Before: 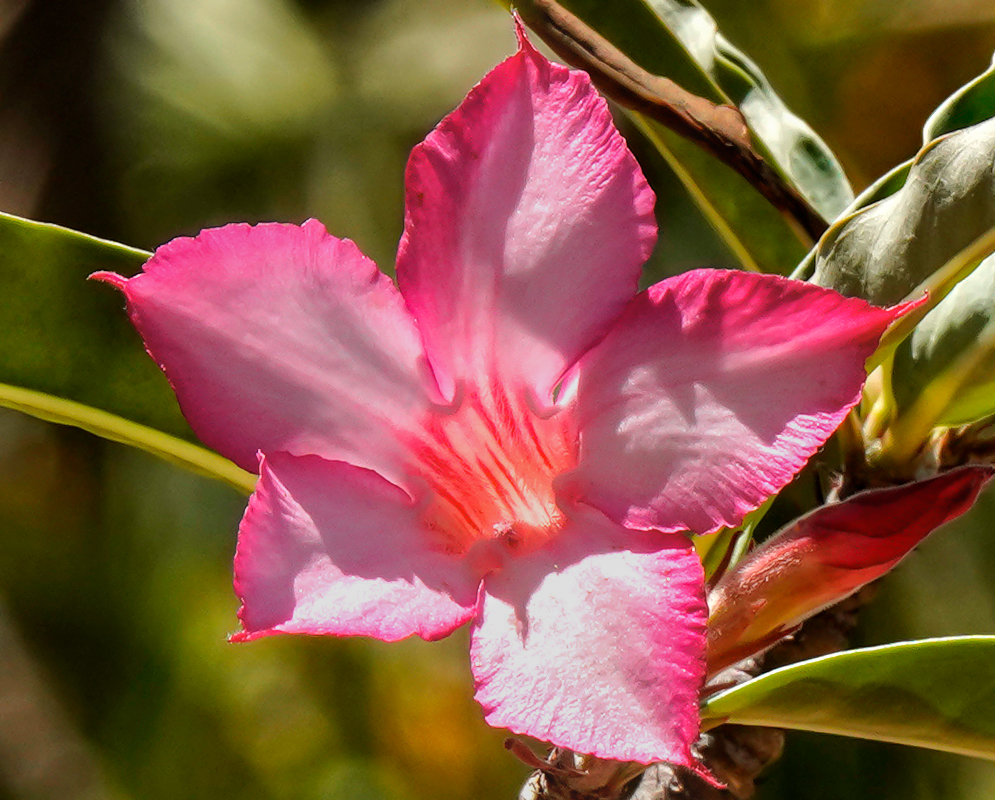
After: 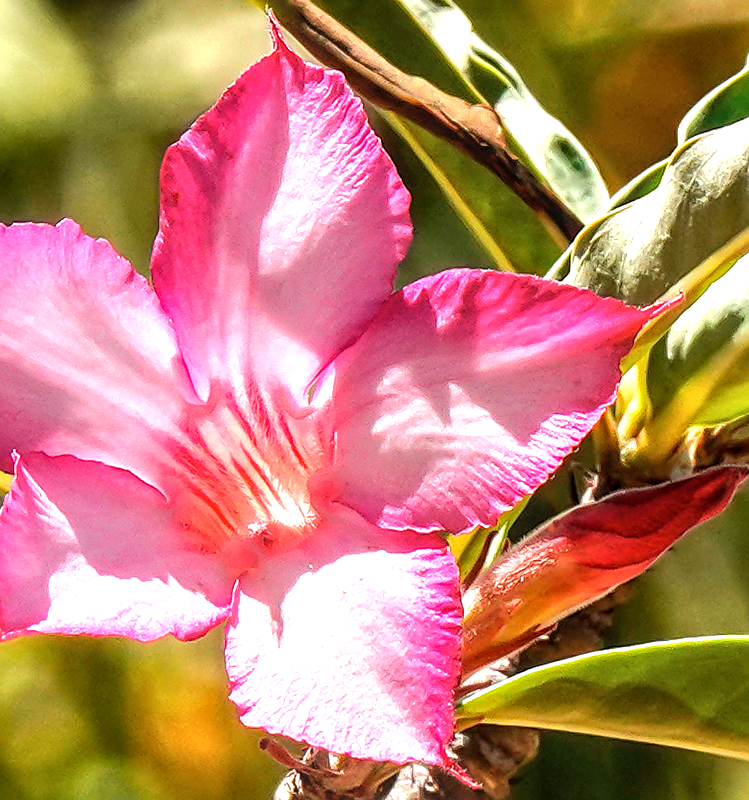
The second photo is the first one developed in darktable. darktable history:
crop and rotate: left 24.661%
exposure: black level correction 0, exposure 1.097 EV, compensate highlight preservation false
sharpen: amount 0.481
local contrast: on, module defaults
